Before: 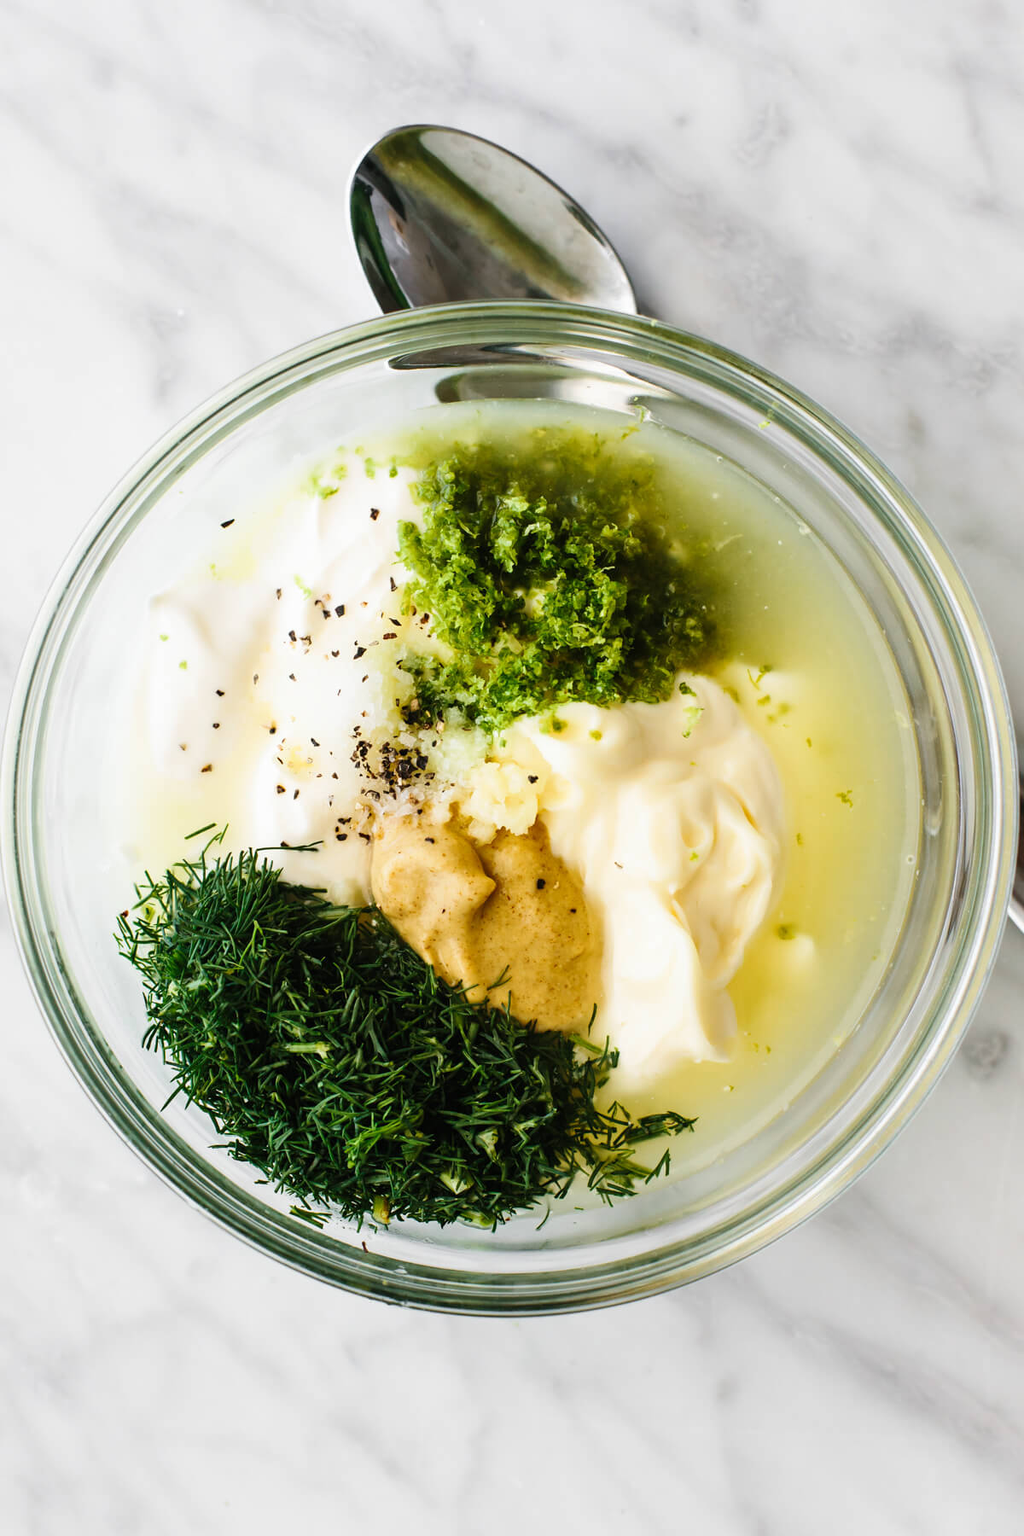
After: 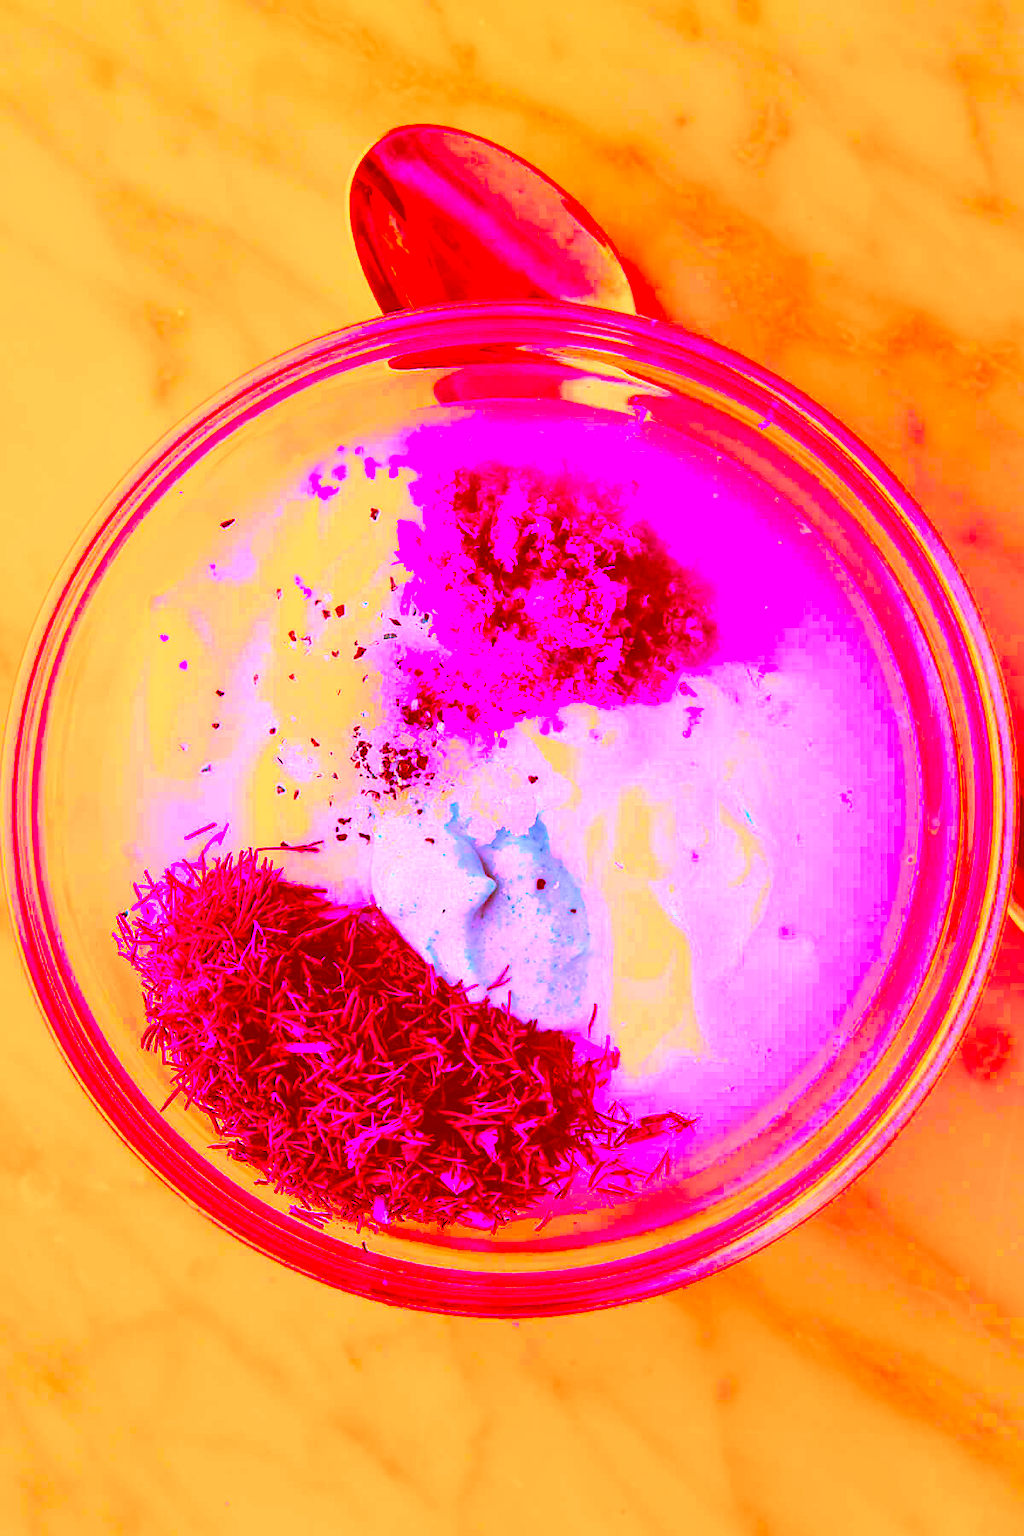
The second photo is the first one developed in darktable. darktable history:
exposure: black level correction 0, exposure 1.1 EV, compensate exposure bias true, compensate highlight preservation false
contrast equalizer: y [[0.5, 0.5, 0.478, 0.5, 0.5, 0.5], [0.5 ×6], [0.5 ×6], [0 ×6], [0 ×6]]
color correction: highlights a* -39.68, highlights b* -40, shadows a* -40, shadows b* -40, saturation -3
